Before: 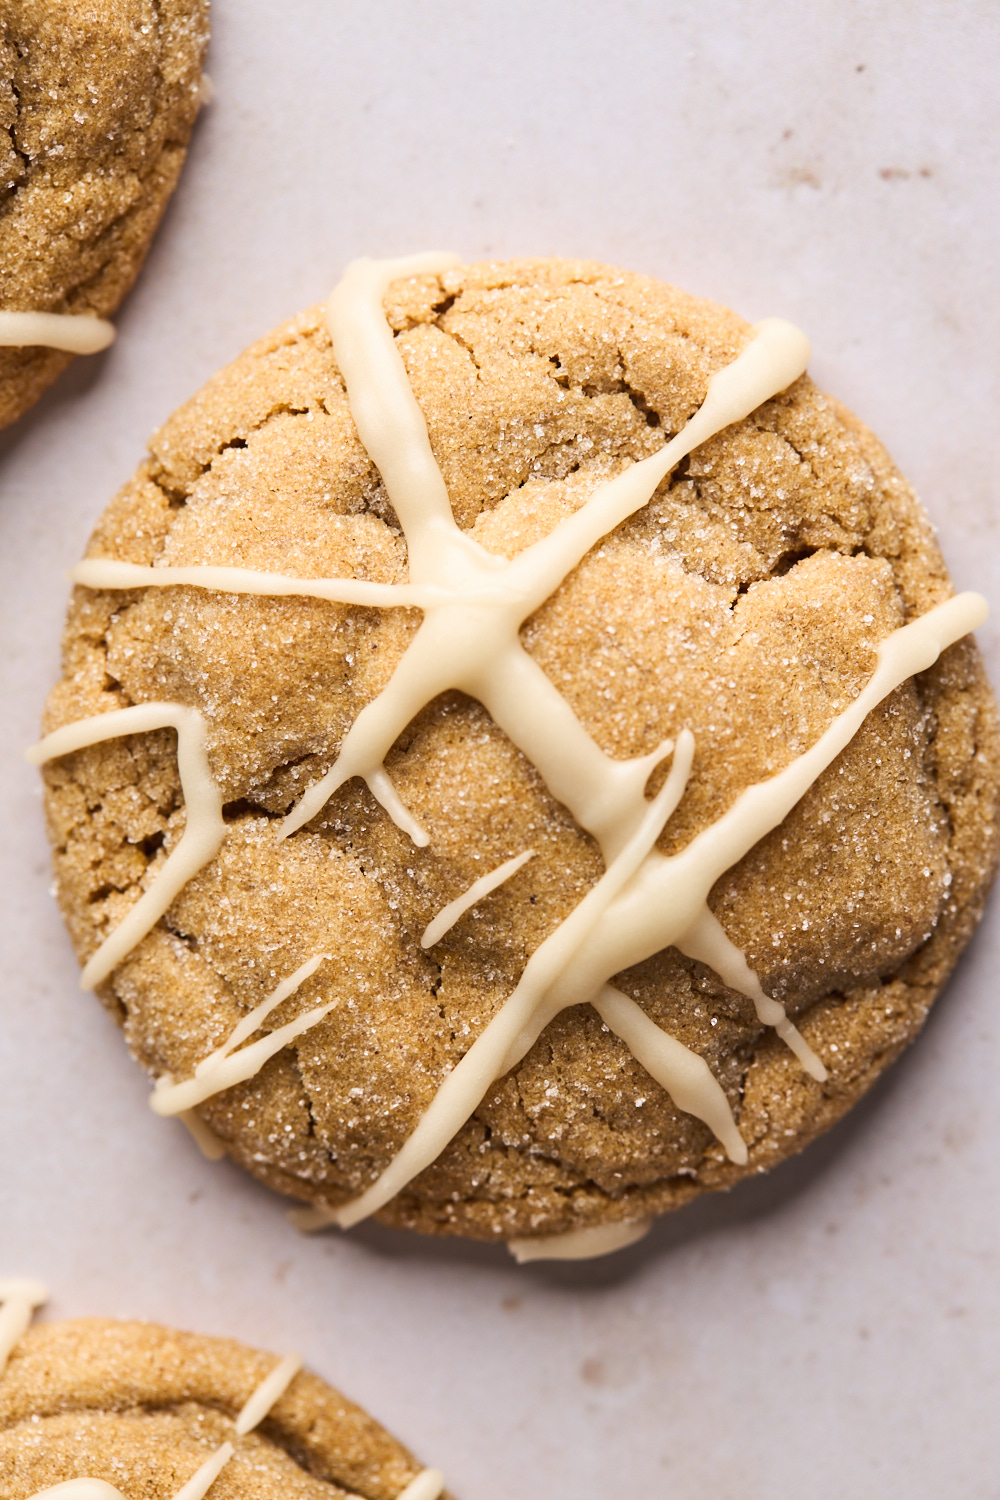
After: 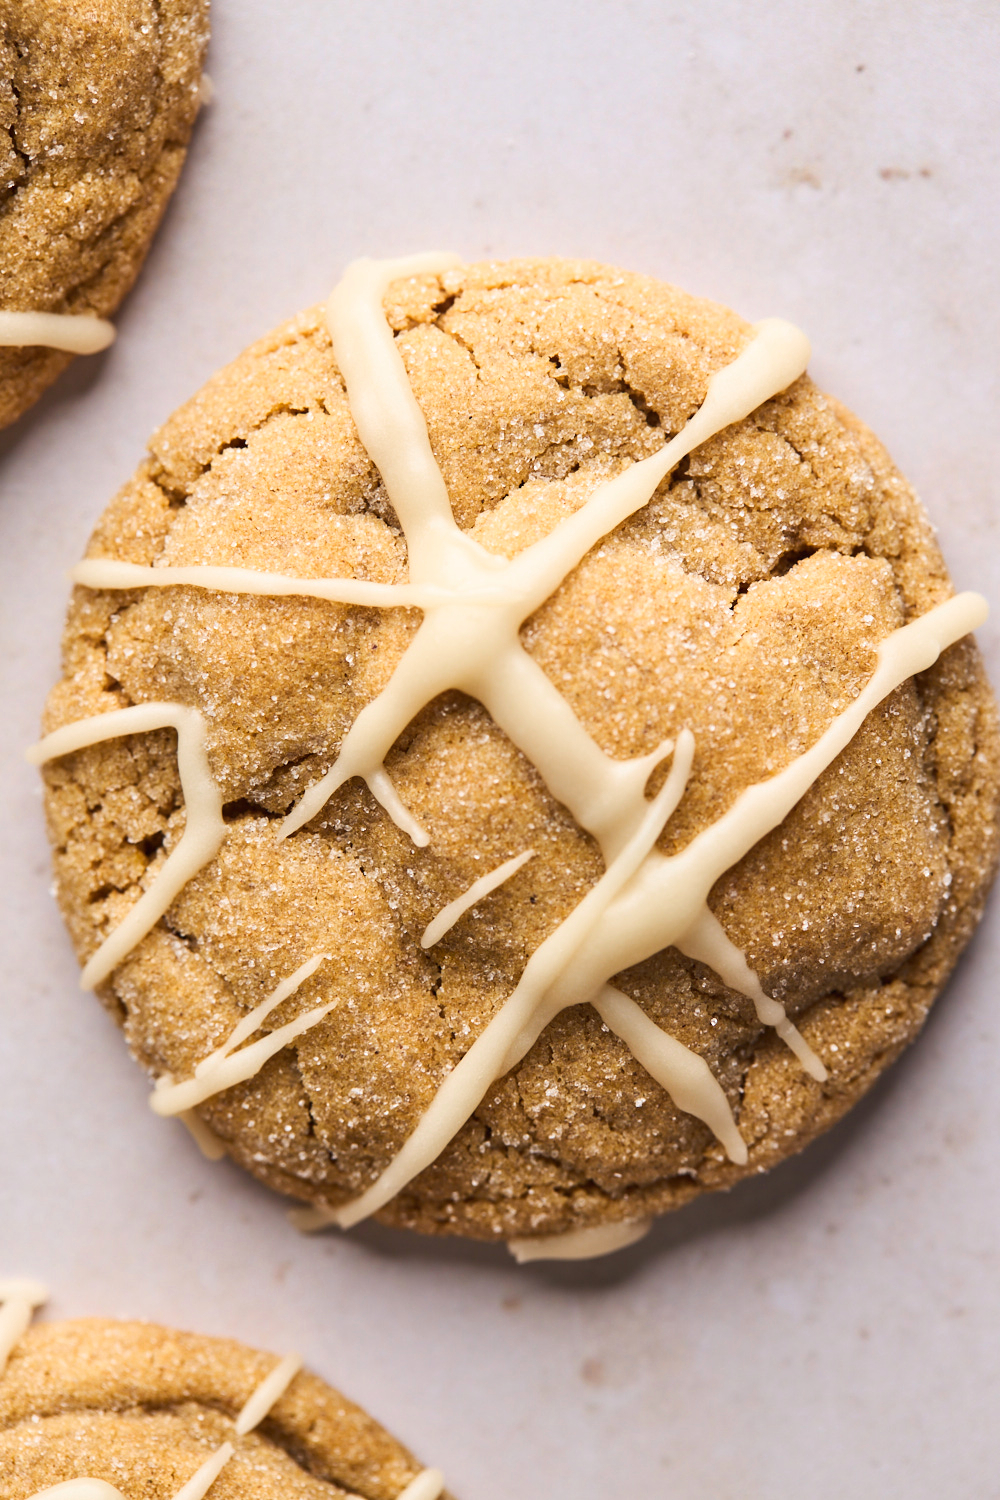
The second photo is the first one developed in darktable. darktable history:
color zones: curves: ch0 [(0, 0.5) (0.125, 0.4) (0.25, 0.5) (0.375, 0.4) (0.5, 0.4) (0.625, 0.35) (0.75, 0.35) (0.875, 0.5)]; ch1 [(0, 0.35) (0.125, 0.45) (0.25, 0.35) (0.375, 0.35) (0.5, 0.35) (0.625, 0.35) (0.75, 0.45) (0.875, 0.35)]; ch2 [(0, 0.6) (0.125, 0.5) (0.25, 0.5) (0.375, 0.6) (0.5, 0.6) (0.625, 0.5) (0.75, 0.5) (0.875, 0.5)], mix -135.73%
